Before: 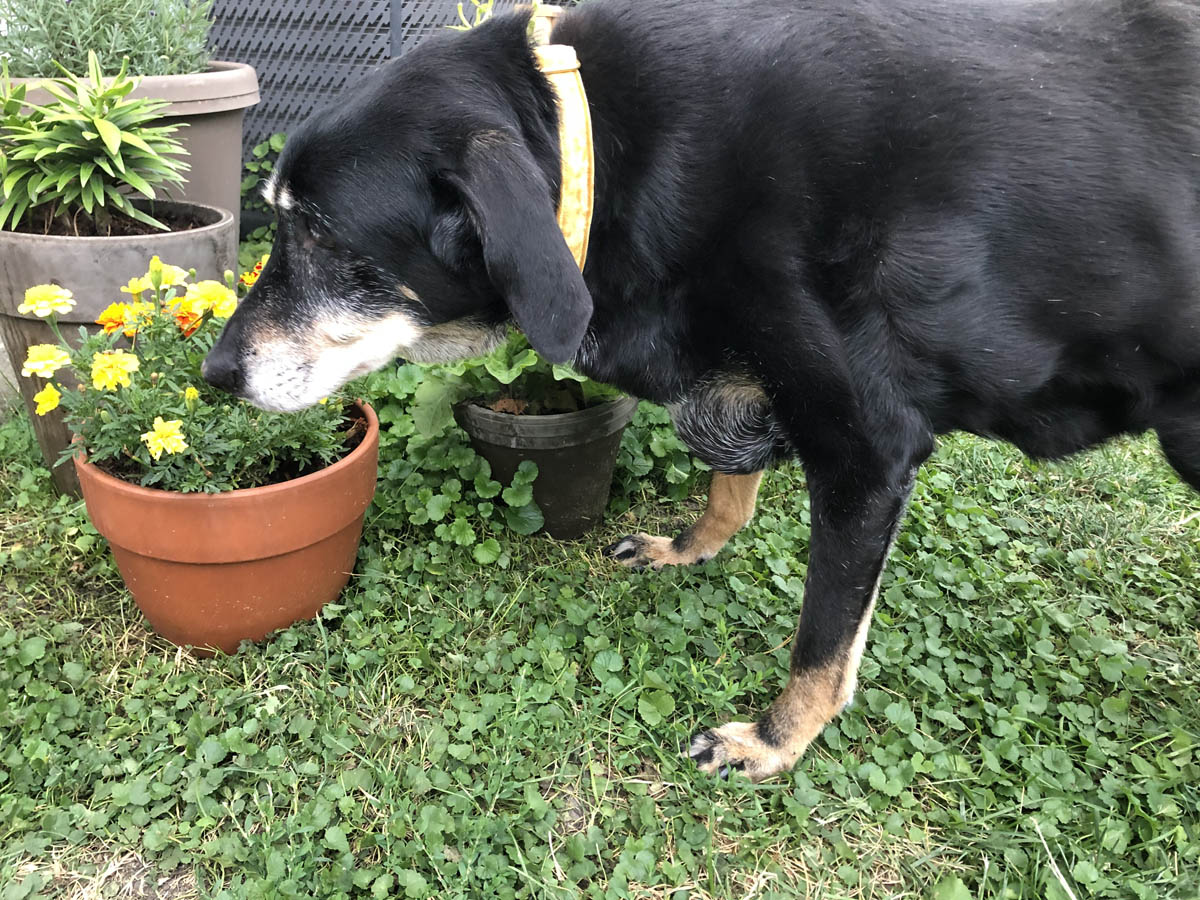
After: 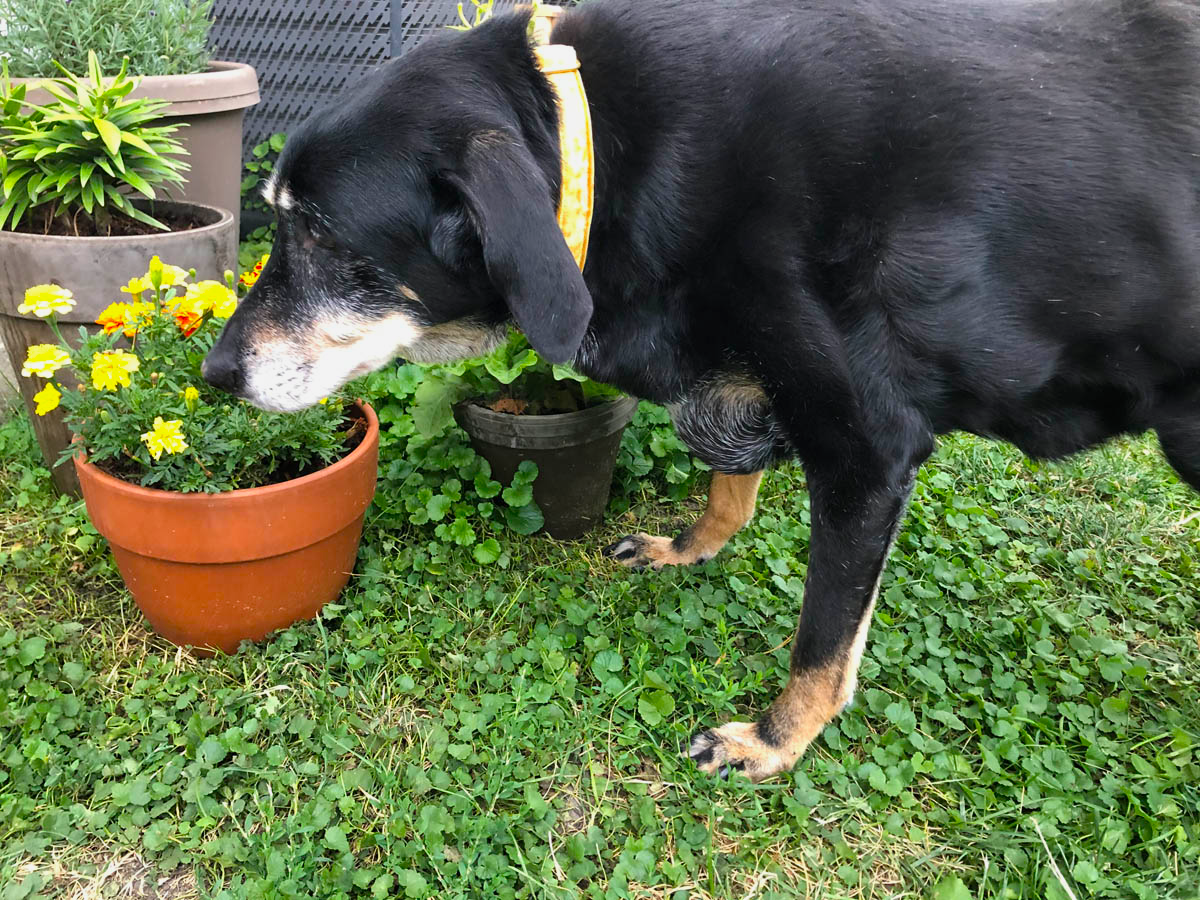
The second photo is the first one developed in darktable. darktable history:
color balance: output saturation 120%
exposure: exposure -0.153 EV, compensate highlight preservation false
